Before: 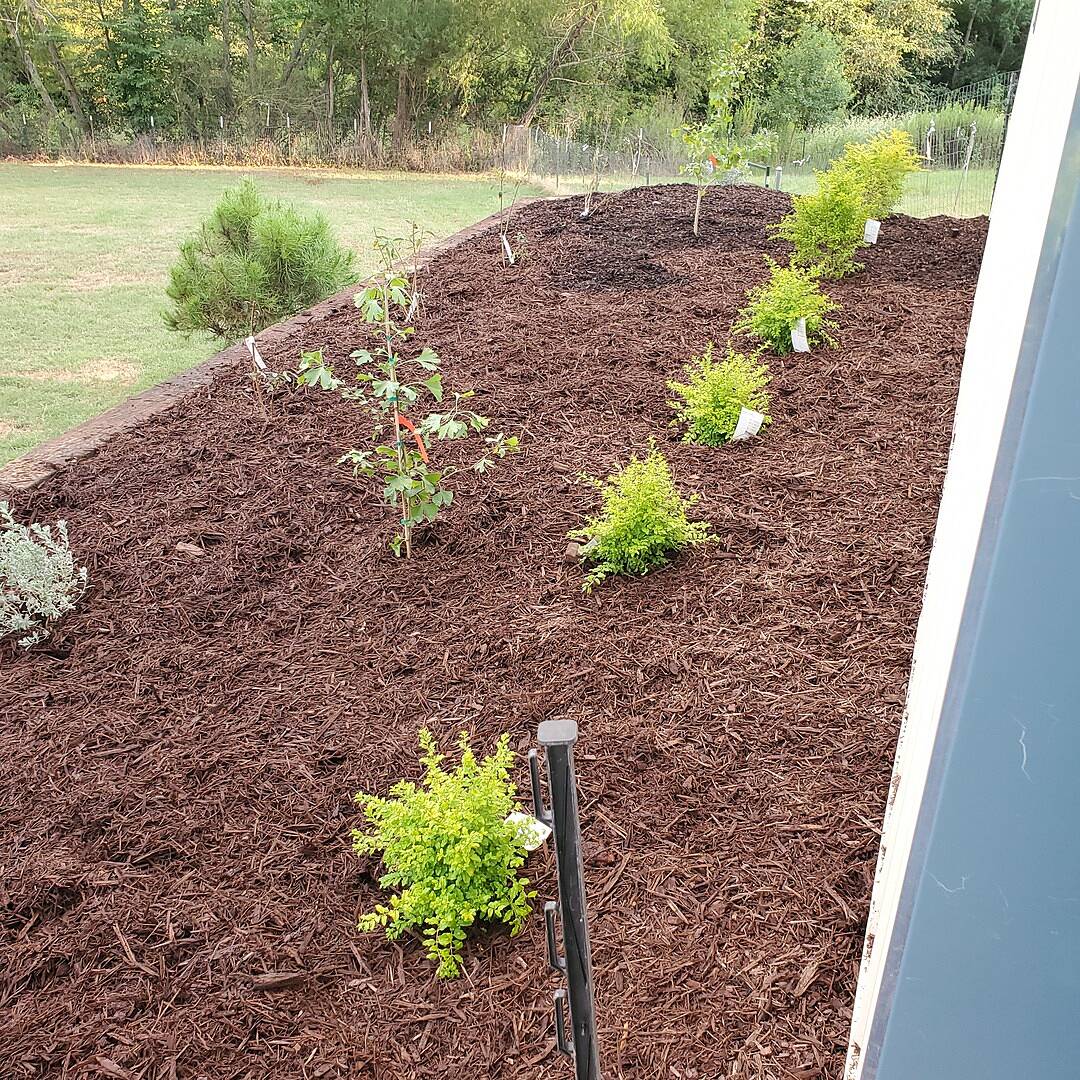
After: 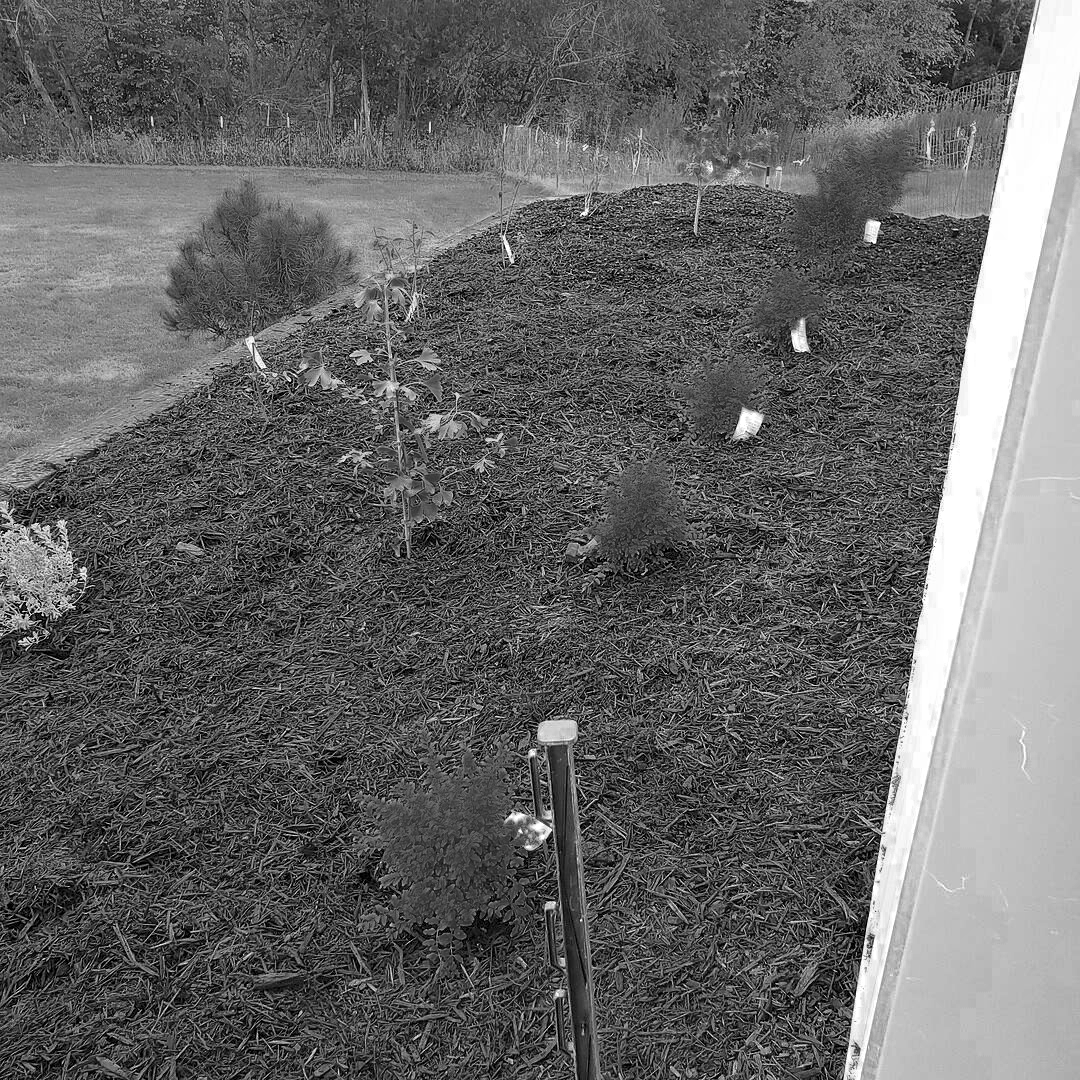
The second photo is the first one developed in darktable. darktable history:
local contrast: highlights 102%, shadows 99%, detail 119%, midtone range 0.2
color zones: curves: ch0 [(0.287, 0.048) (0.493, 0.484) (0.737, 0.816)]; ch1 [(0, 0) (0.143, 0) (0.286, 0) (0.429, 0) (0.571, 0) (0.714, 0) (0.857, 0)]
